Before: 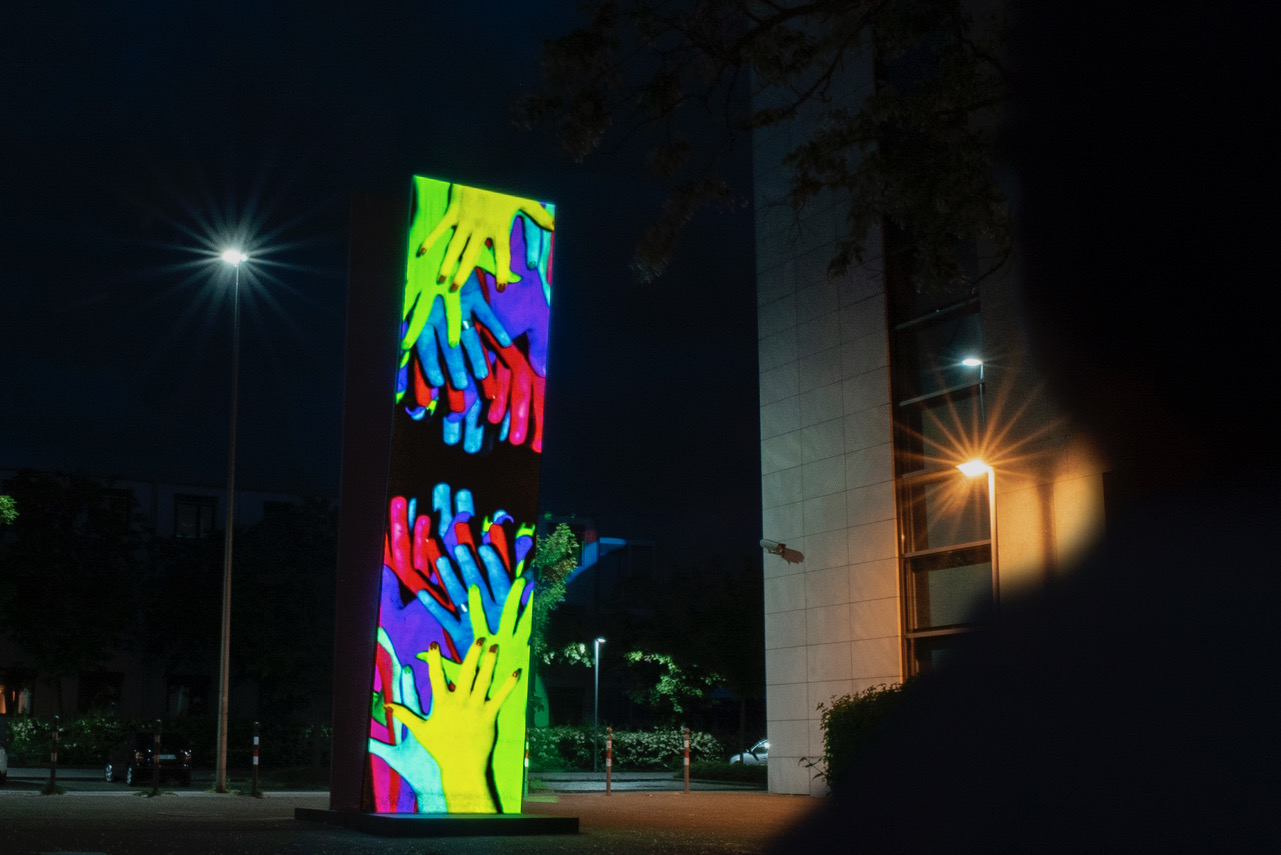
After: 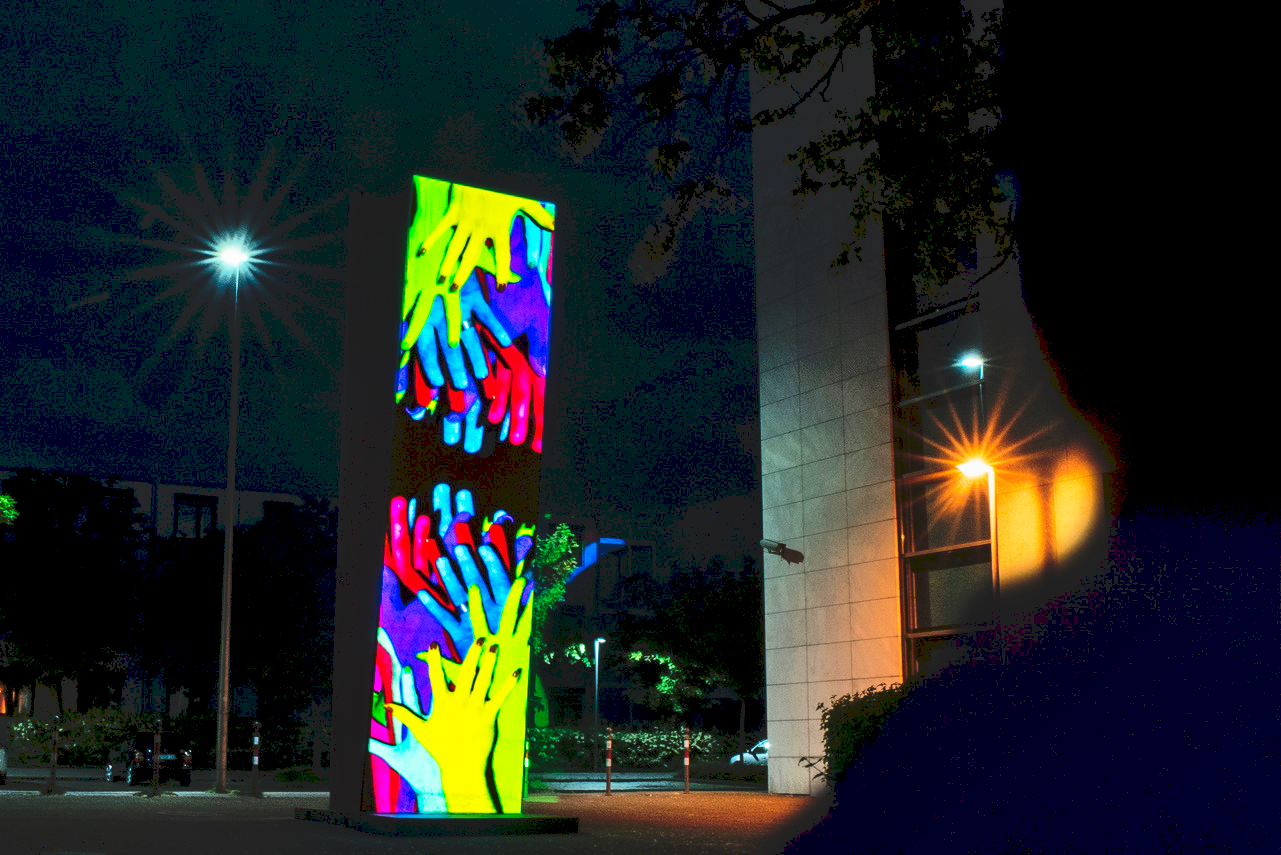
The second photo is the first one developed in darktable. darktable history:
tone curve: curves: ch0 [(0, 0) (0.003, 0.082) (0.011, 0.082) (0.025, 0.088) (0.044, 0.088) (0.069, 0.093) (0.1, 0.101) (0.136, 0.109) (0.177, 0.129) (0.224, 0.155) (0.277, 0.214) (0.335, 0.289) (0.399, 0.378) (0.468, 0.476) (0.543, 0.589) (0.623, 0.713) (0.709, 0.826) (0.801, 0.908) (0.898, 0.98) (1, 1)], preserve colors none
shadows and highlights: soften with gaussian
